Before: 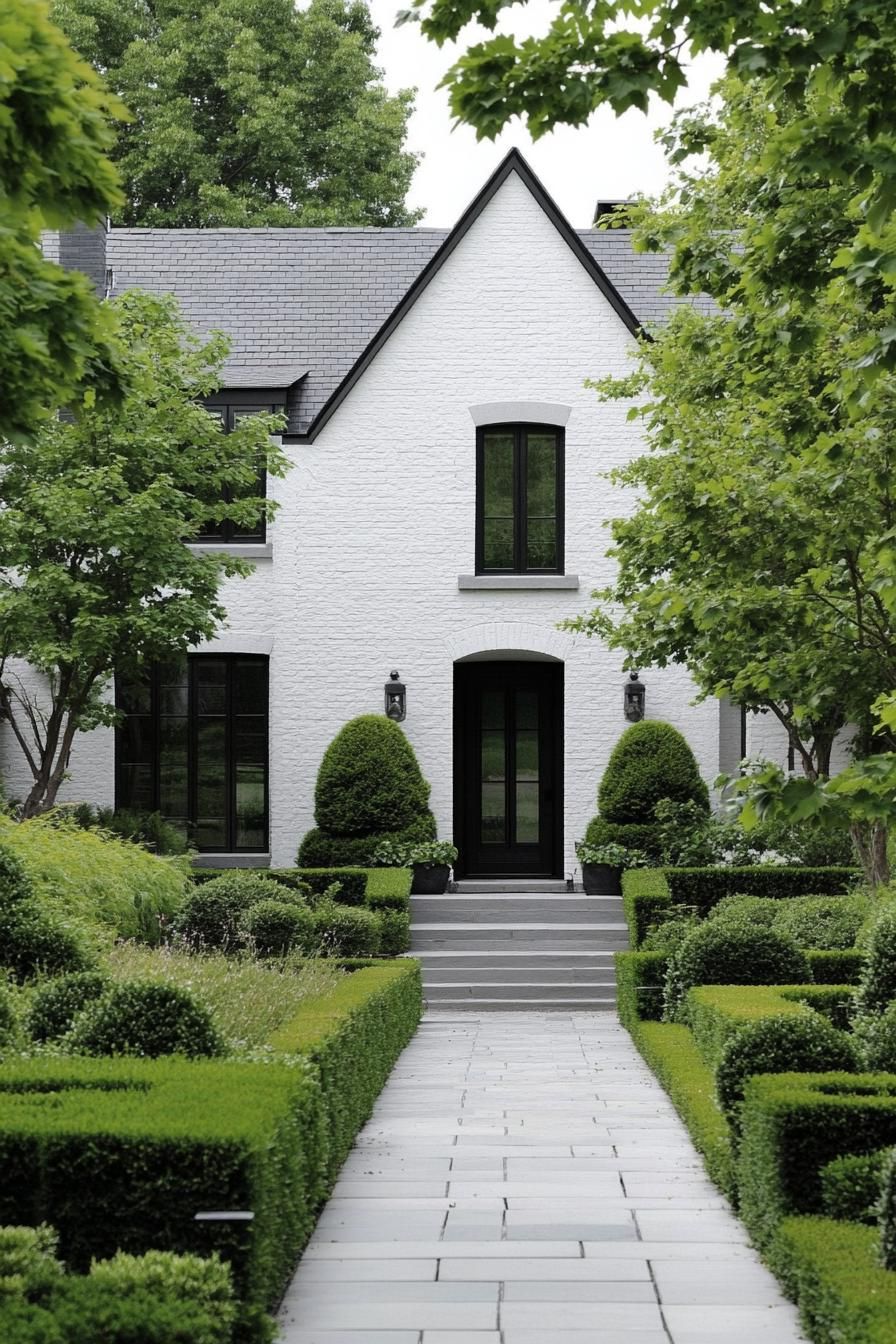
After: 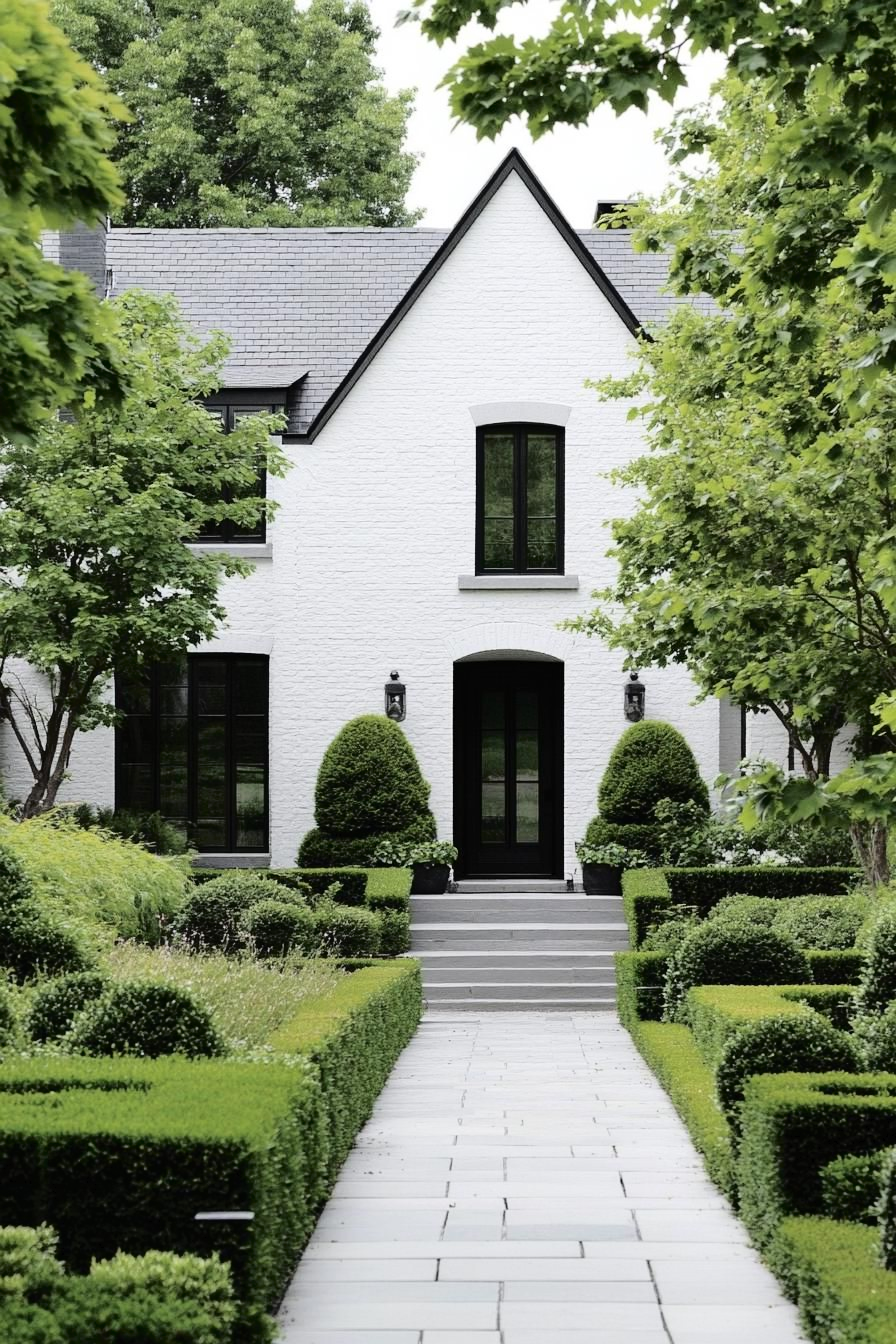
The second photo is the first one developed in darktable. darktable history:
tone curve: curves: ch0 [(0, 0) (0.003, 0.012) (0.011, 0.015) (0.025, 0.023) (0.044, 0.036) (0.069, 0.047) (0.1, 0.062) (0.136, 0.1) (0.177, 0.15) (0.224, 0.219) (0.277, 0.3) (0.335, 0.401) (0.399, 0.49) (0.468, 0.569) (0.543, 0.641) (0.623, 0.73) (0.709, 0.806) (0.801, 0.88) (0.898, 0.939) (1, 1)], color space Lab, independent channels, preserve colors none
